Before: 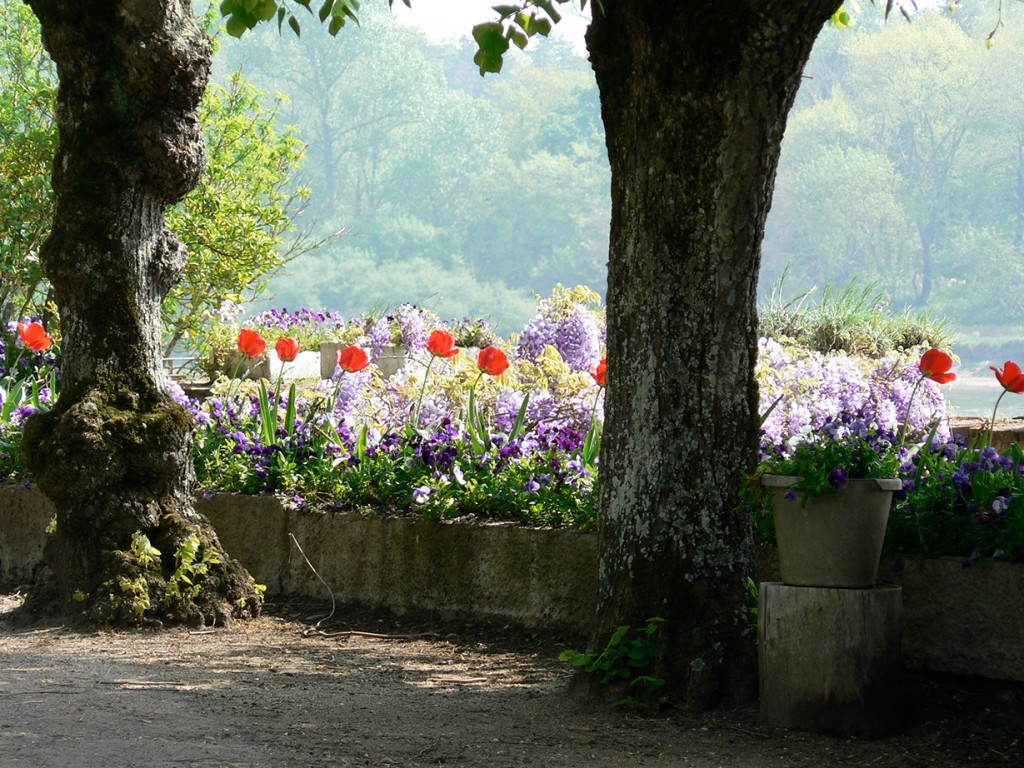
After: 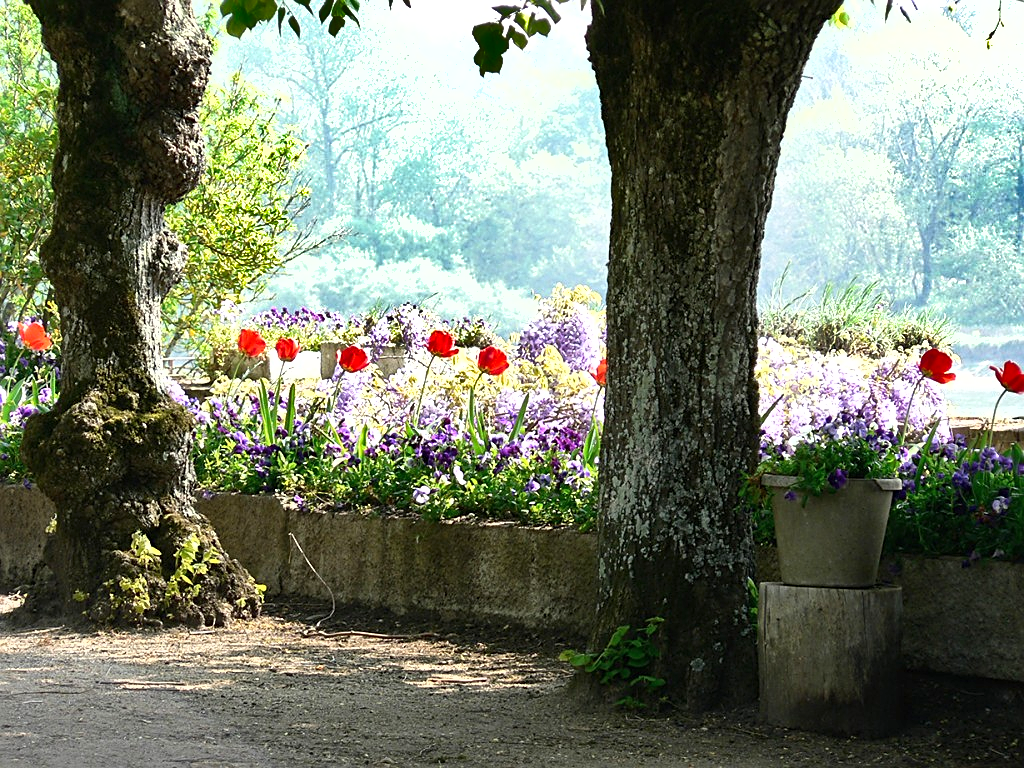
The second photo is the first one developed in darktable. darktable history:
exposure: black level correction 0, exposure 0.696 EV, compensate highlight preservation false
shadows and highlights: shadows 24.31, highlights -78.8, soften with gaussian
sharpen: on, module defaults
